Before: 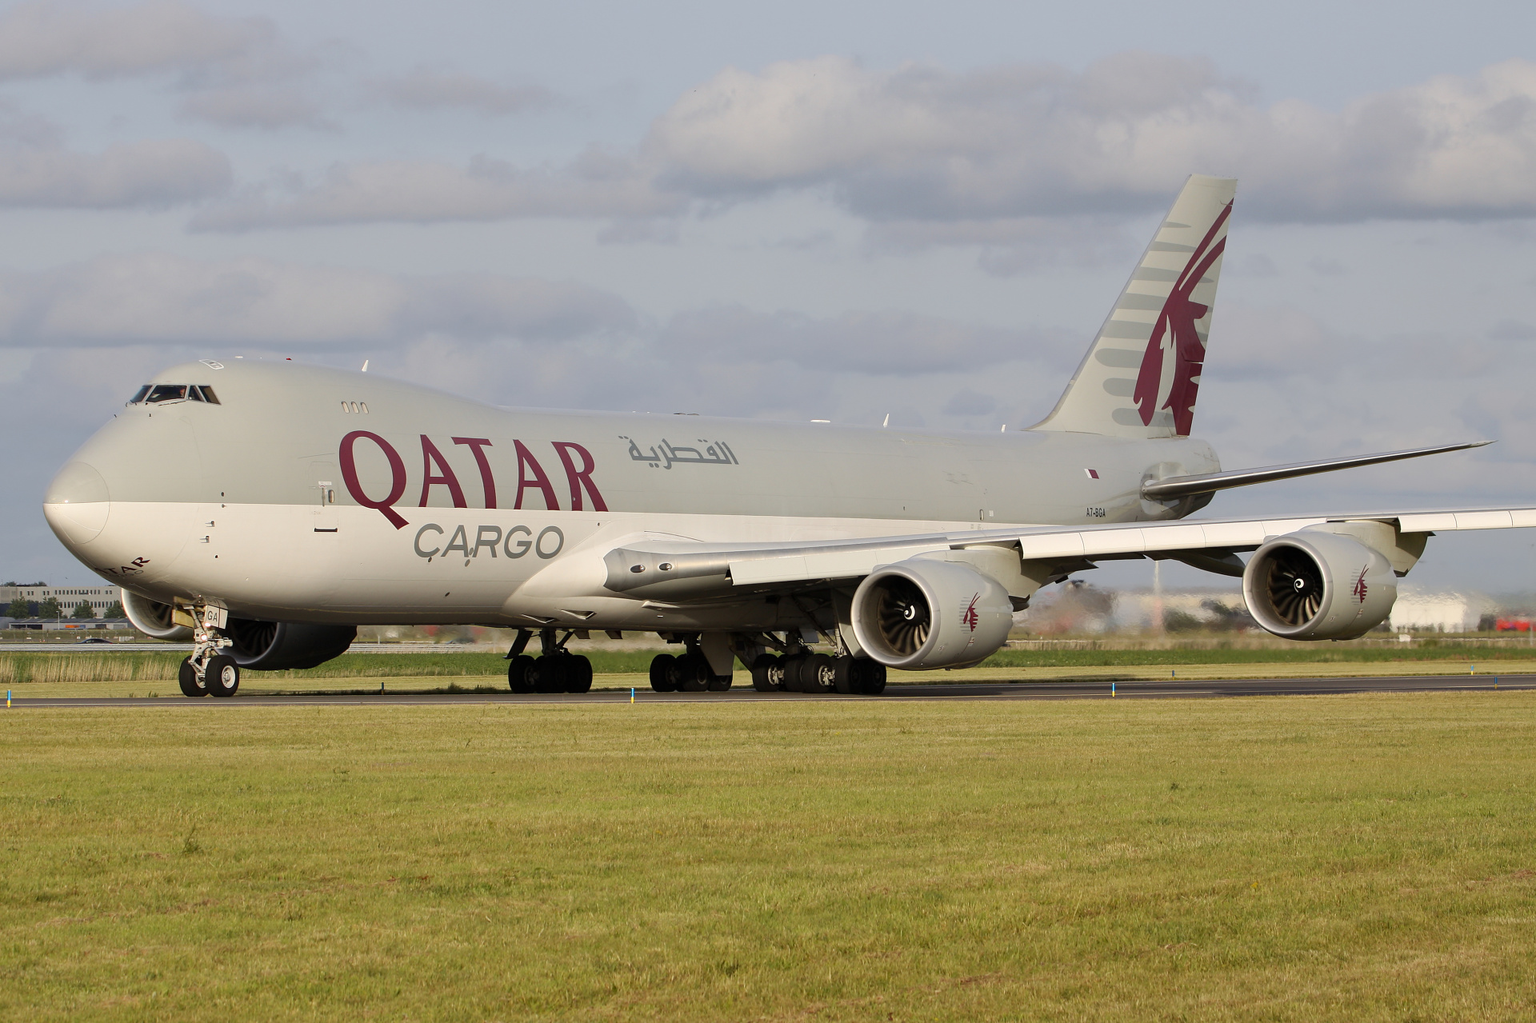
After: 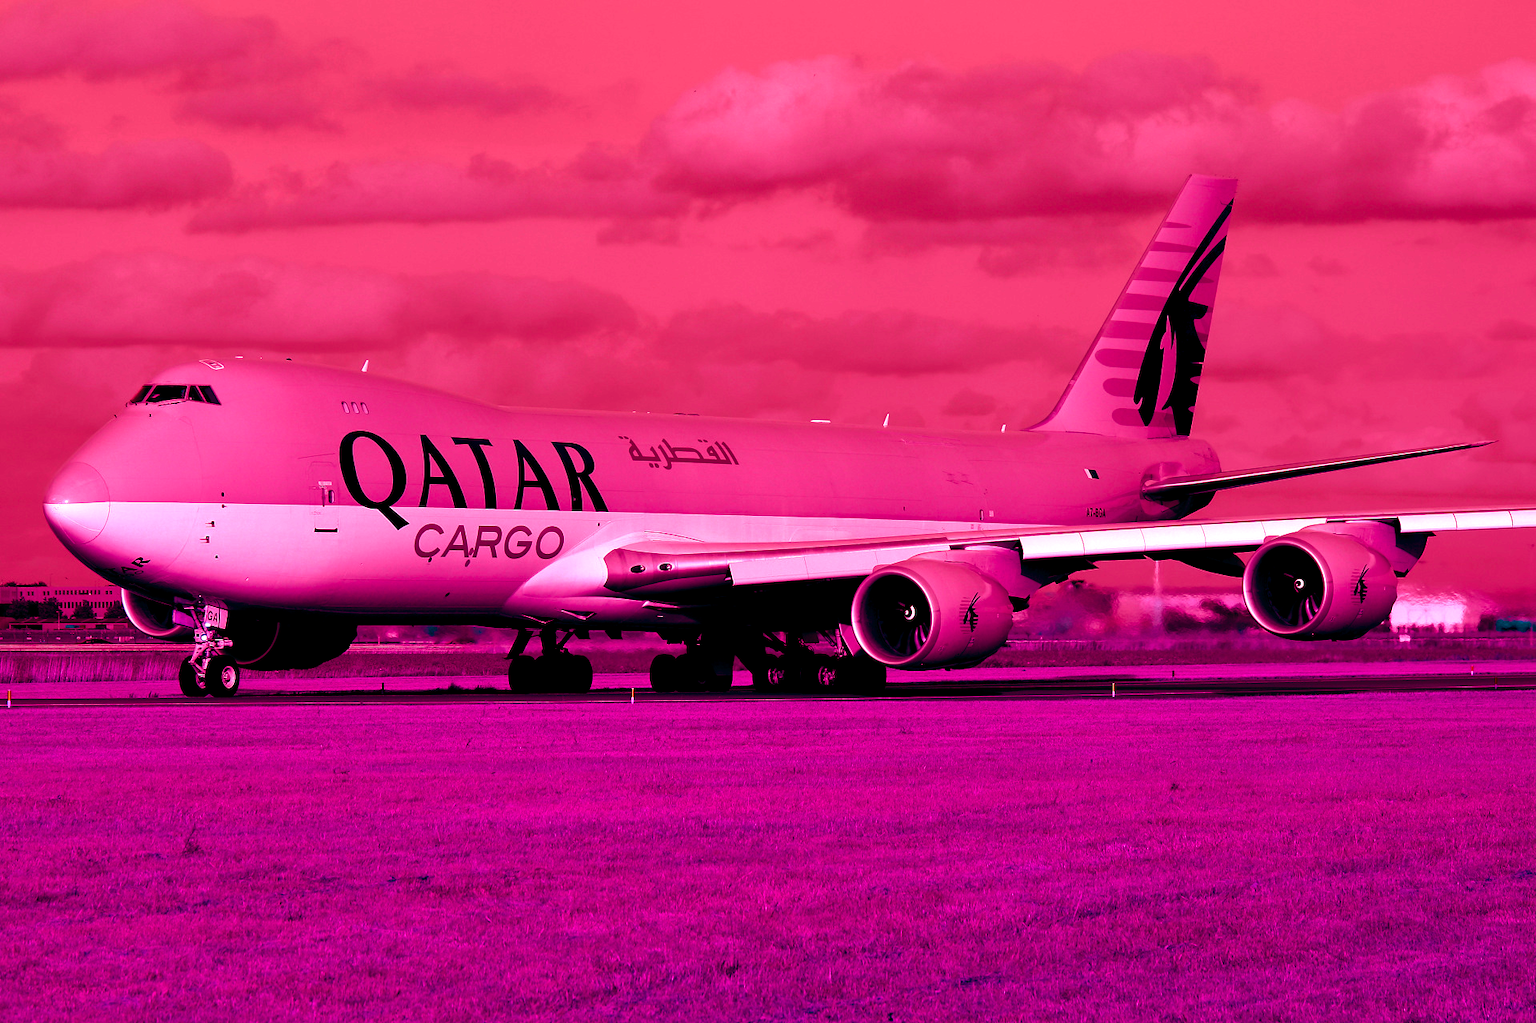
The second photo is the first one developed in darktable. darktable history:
color balance rgb: shadows lift › luminance -18.76%, shadows lift › chroma 35.44%, power › luminance -3.76%, power › hue 142.17°, highlights gain › chroma 7.5%, highlights gain › hue 184.75°, global offset › luminance -0.52%, global offset › chroma 0.91%, global offset › hue 173.36°, shadows fall-off 300%, white fulcrum 2 EV, highlights fall-off 300%, linear chroma grading › shadows 17.19%, linear chroma grading › highlights 61.12%, linear chroma grading › global chroma 50%, hue shift -150.52°, perceptual brilliance grading › global brilliance 12%, mask middle-gray fulcrum 100%, contrast gray fulcrum 38.43%, contrast 35.15%, saturation formula JzAzBz (2021)
velvia: strength 15%
